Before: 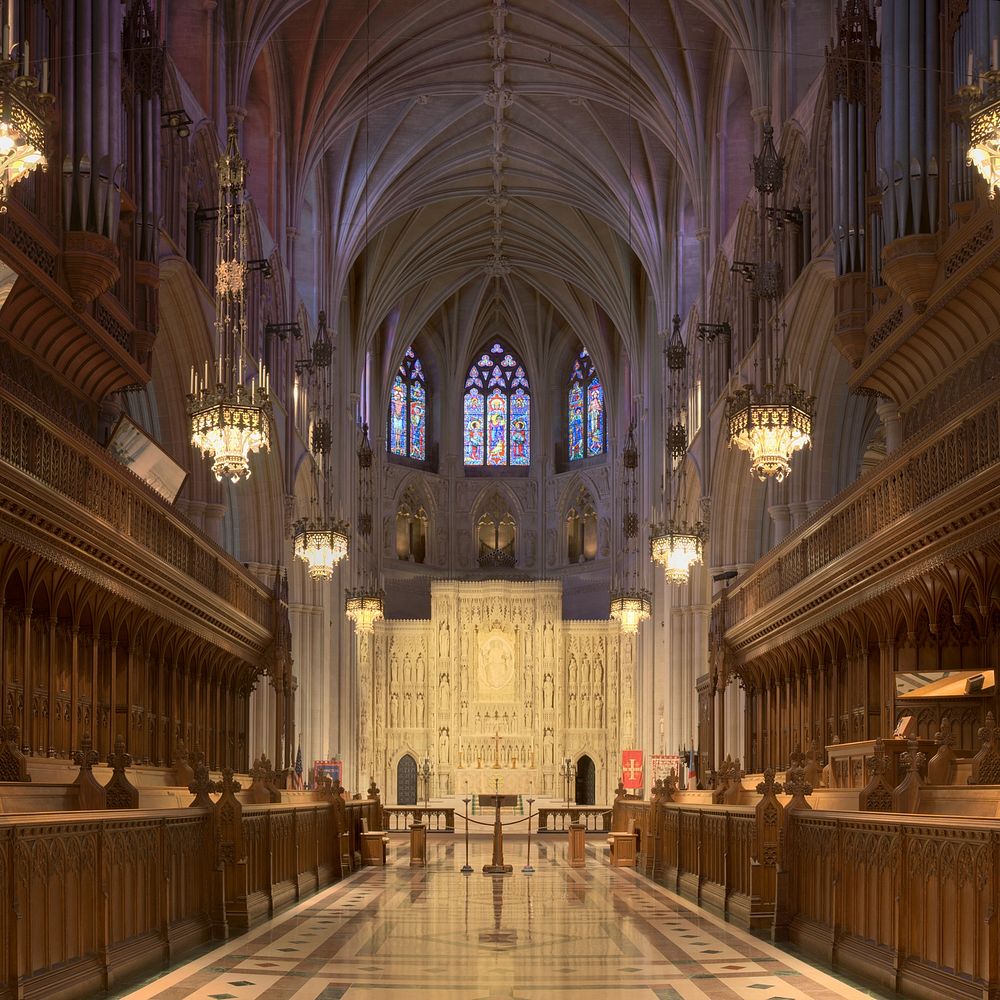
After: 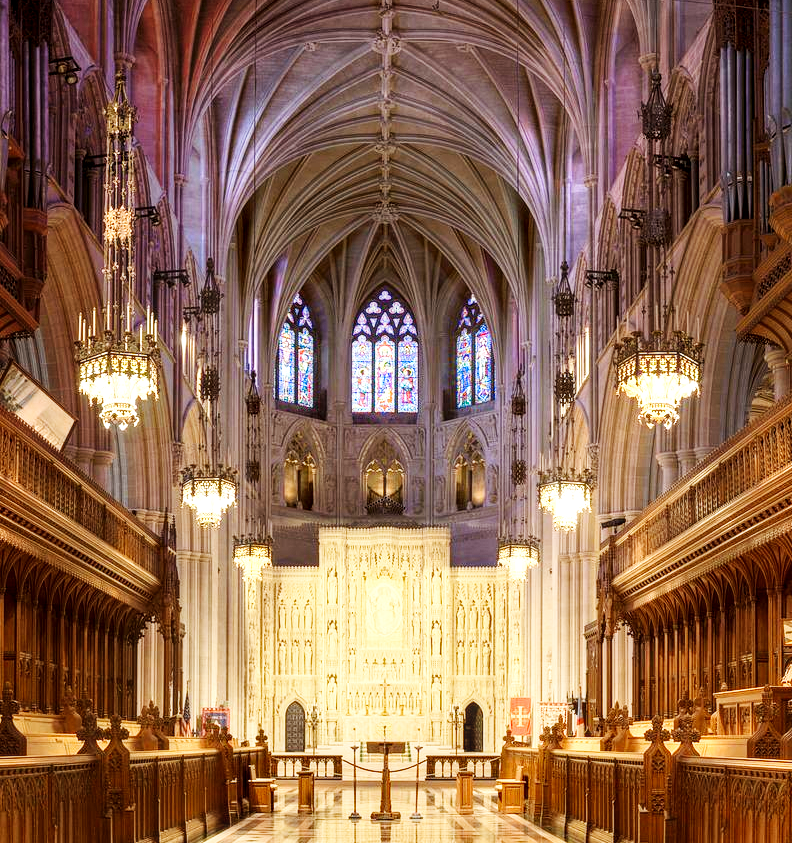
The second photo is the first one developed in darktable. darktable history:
crop: left 11.225%, top 5.381%, right 9.565%, bottom 10.314%
local contrast: detail 130%
base curve: curves: ch0 [(0, 0.003) (0.001, 0.002) (0.006, 0.004) (0.02, 0.022) (0.048, 0.086) (0.094, 0.234) (0.162, 0.431) (0.258, 0.629) (0.385, 0.8) (0.548, 0.918) (0.751, 0.988) (1, 1)], preserve colors none
